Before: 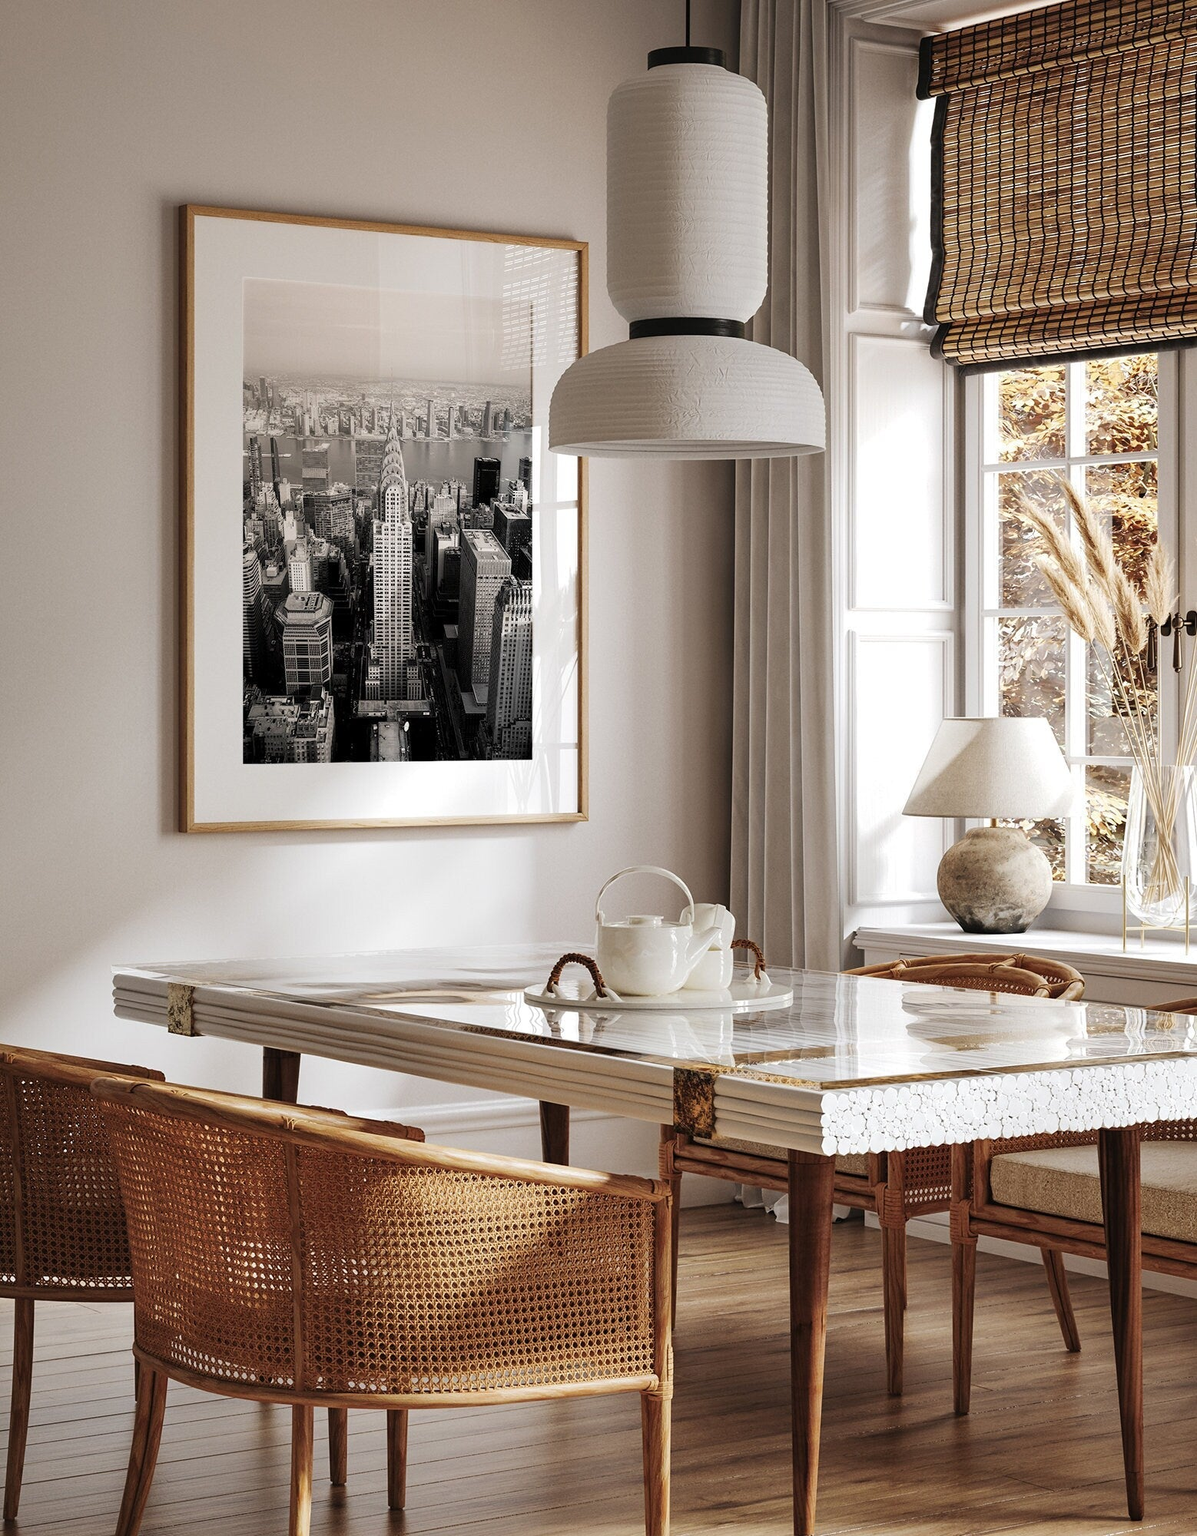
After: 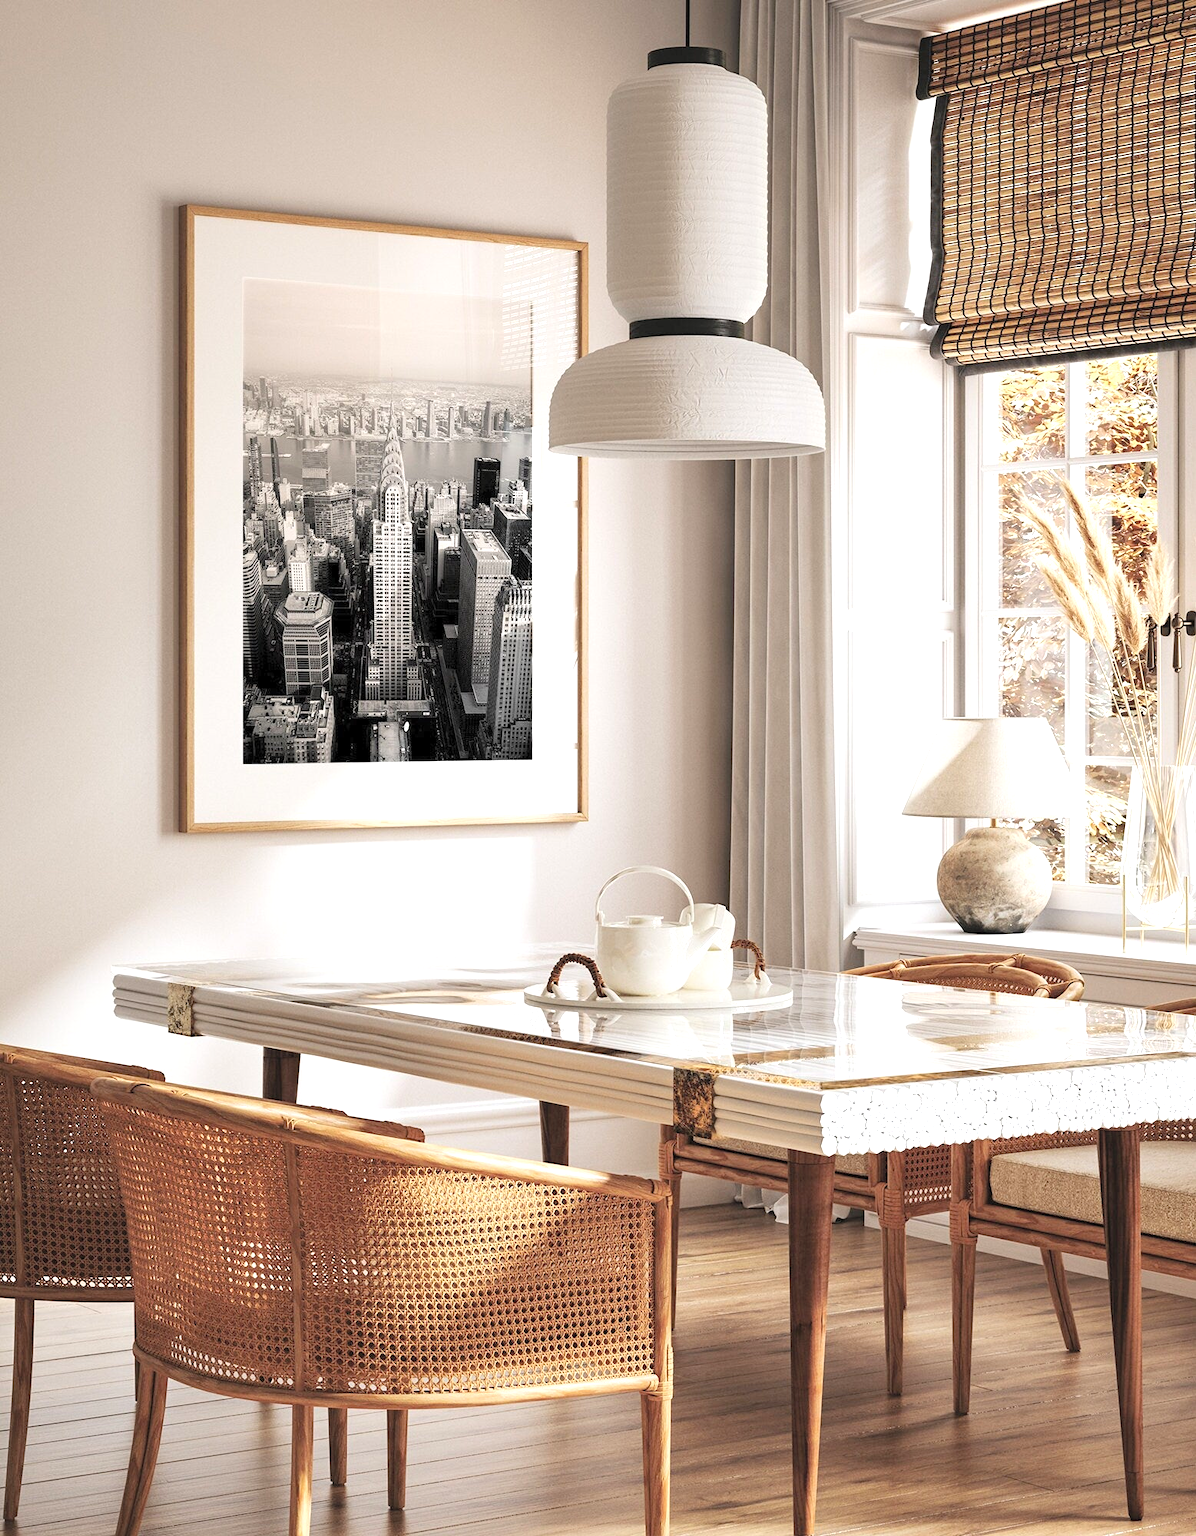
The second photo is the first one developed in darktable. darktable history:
contrast brightness saturation: brightness 0.15
exposure: exposure 0.6 EV, compensate highlight preservation false
